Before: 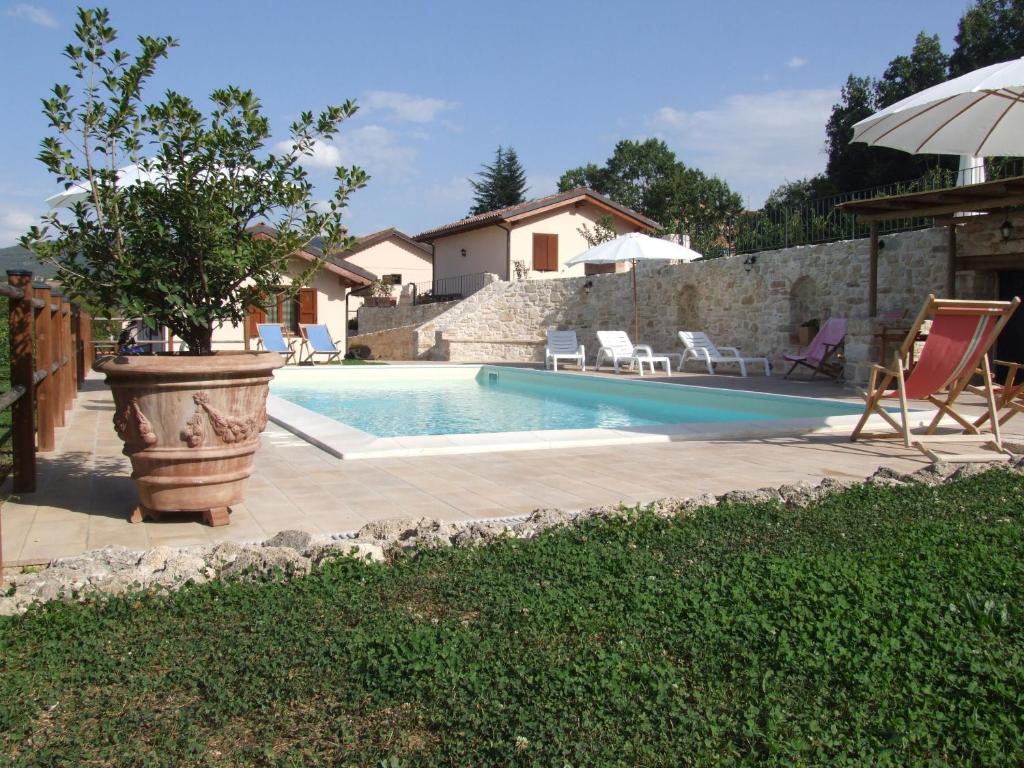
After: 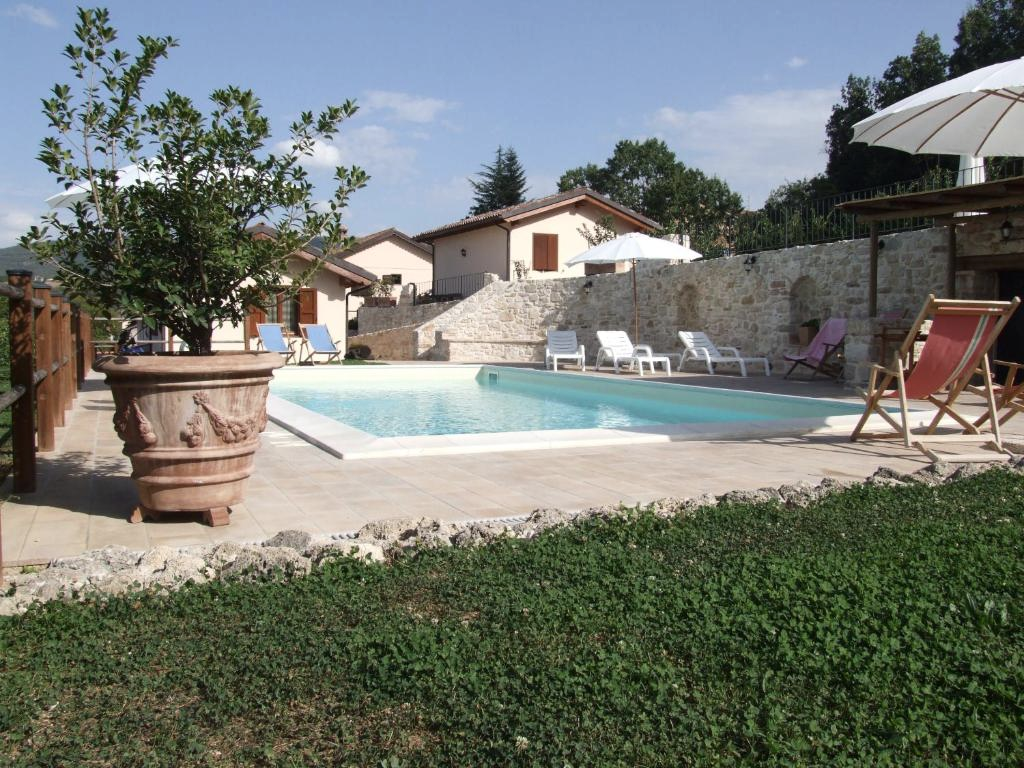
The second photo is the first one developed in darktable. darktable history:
contrast brightness saturation: contrast 0.109, saturation -0.151
